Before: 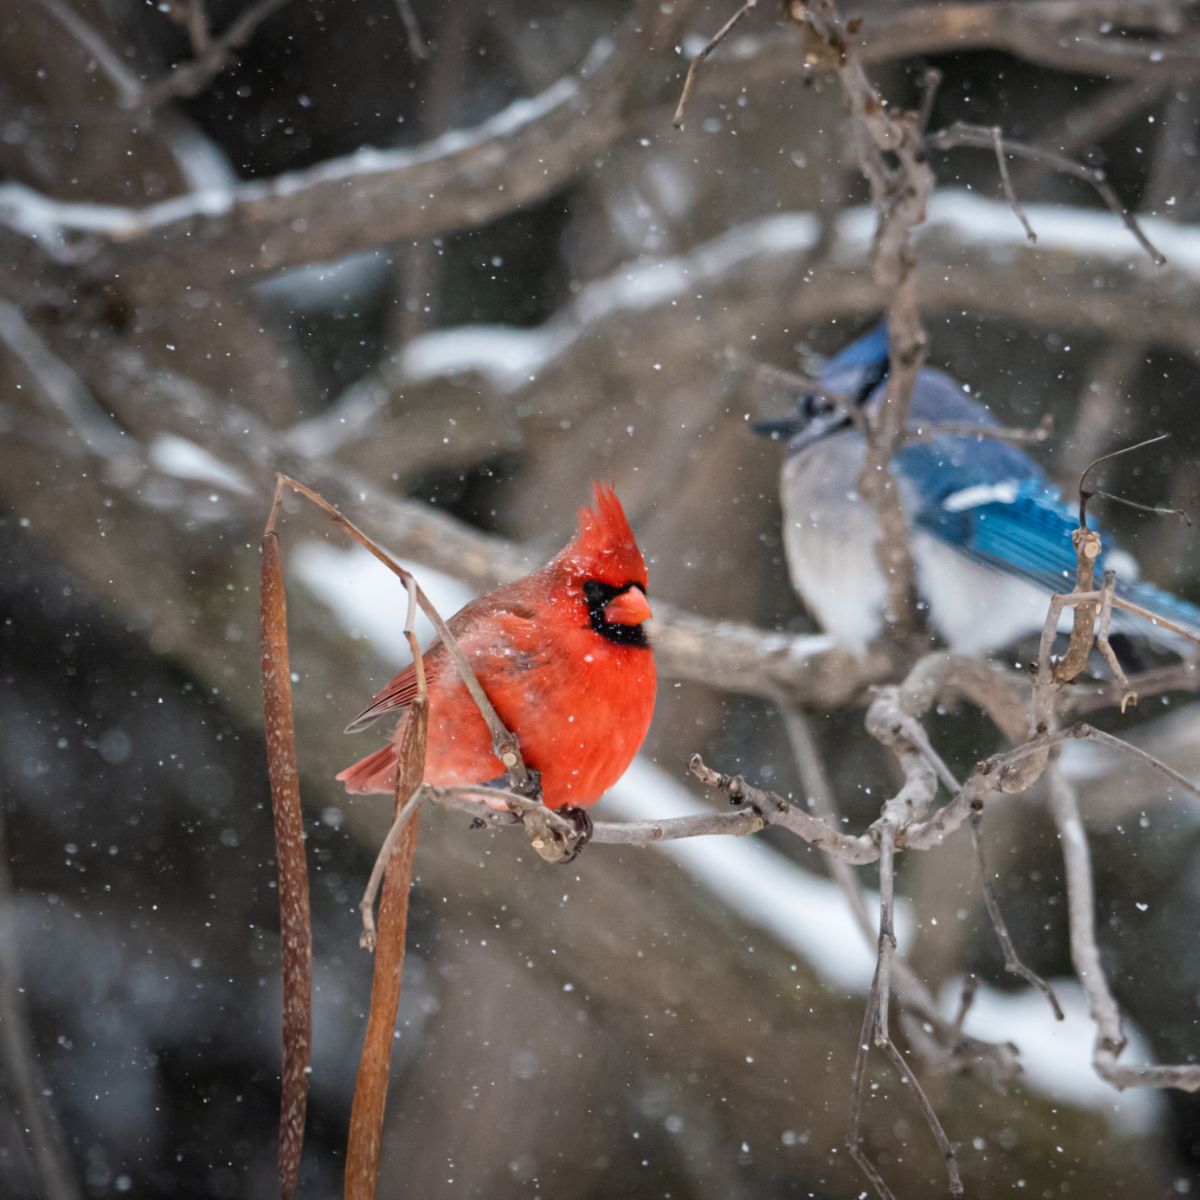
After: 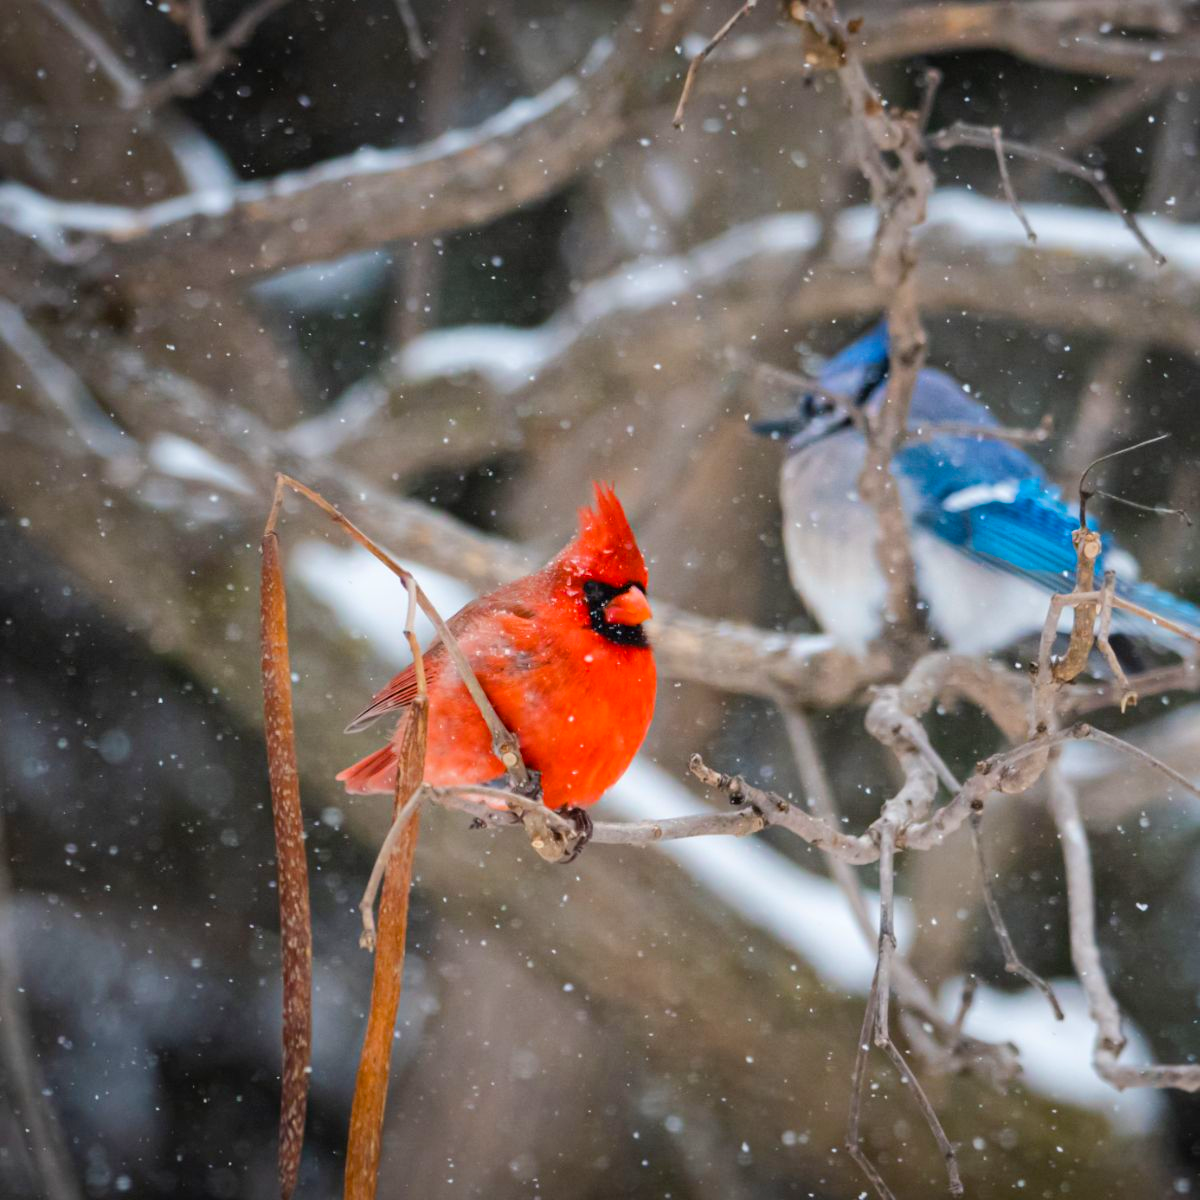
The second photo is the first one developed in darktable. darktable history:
color balance rgb: perceptual saturation grading › global saturation 25%, perceptual brilliance grading › mid-tones 10%, perceptual brilliance grading › shadows 15%, global vibrance 20%
